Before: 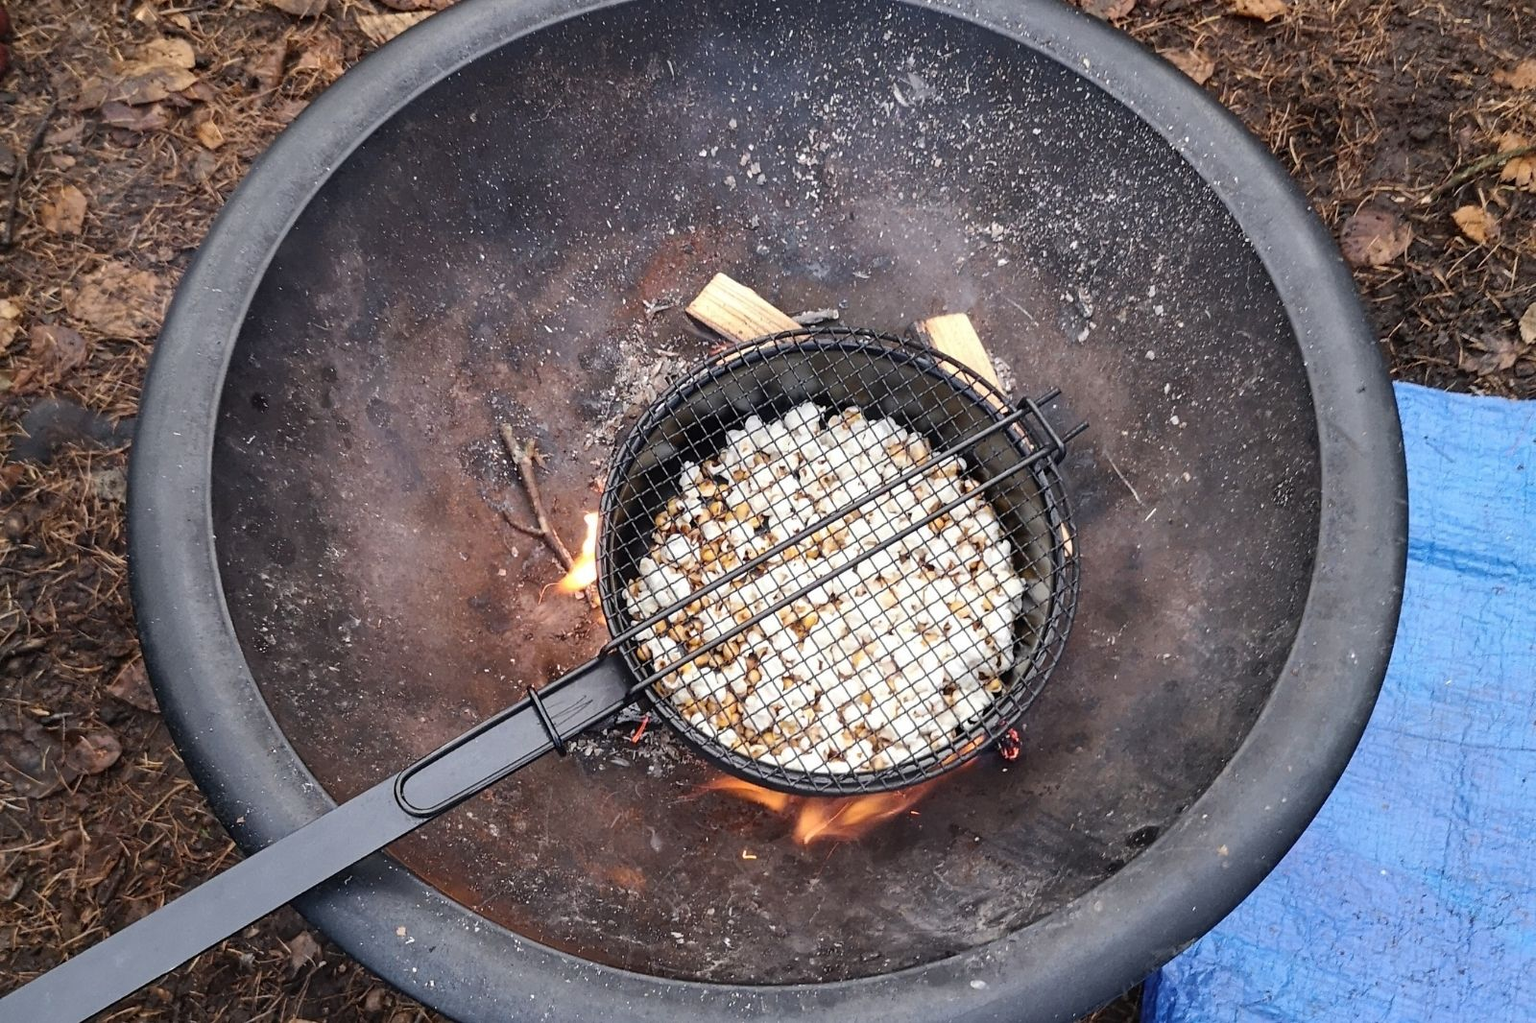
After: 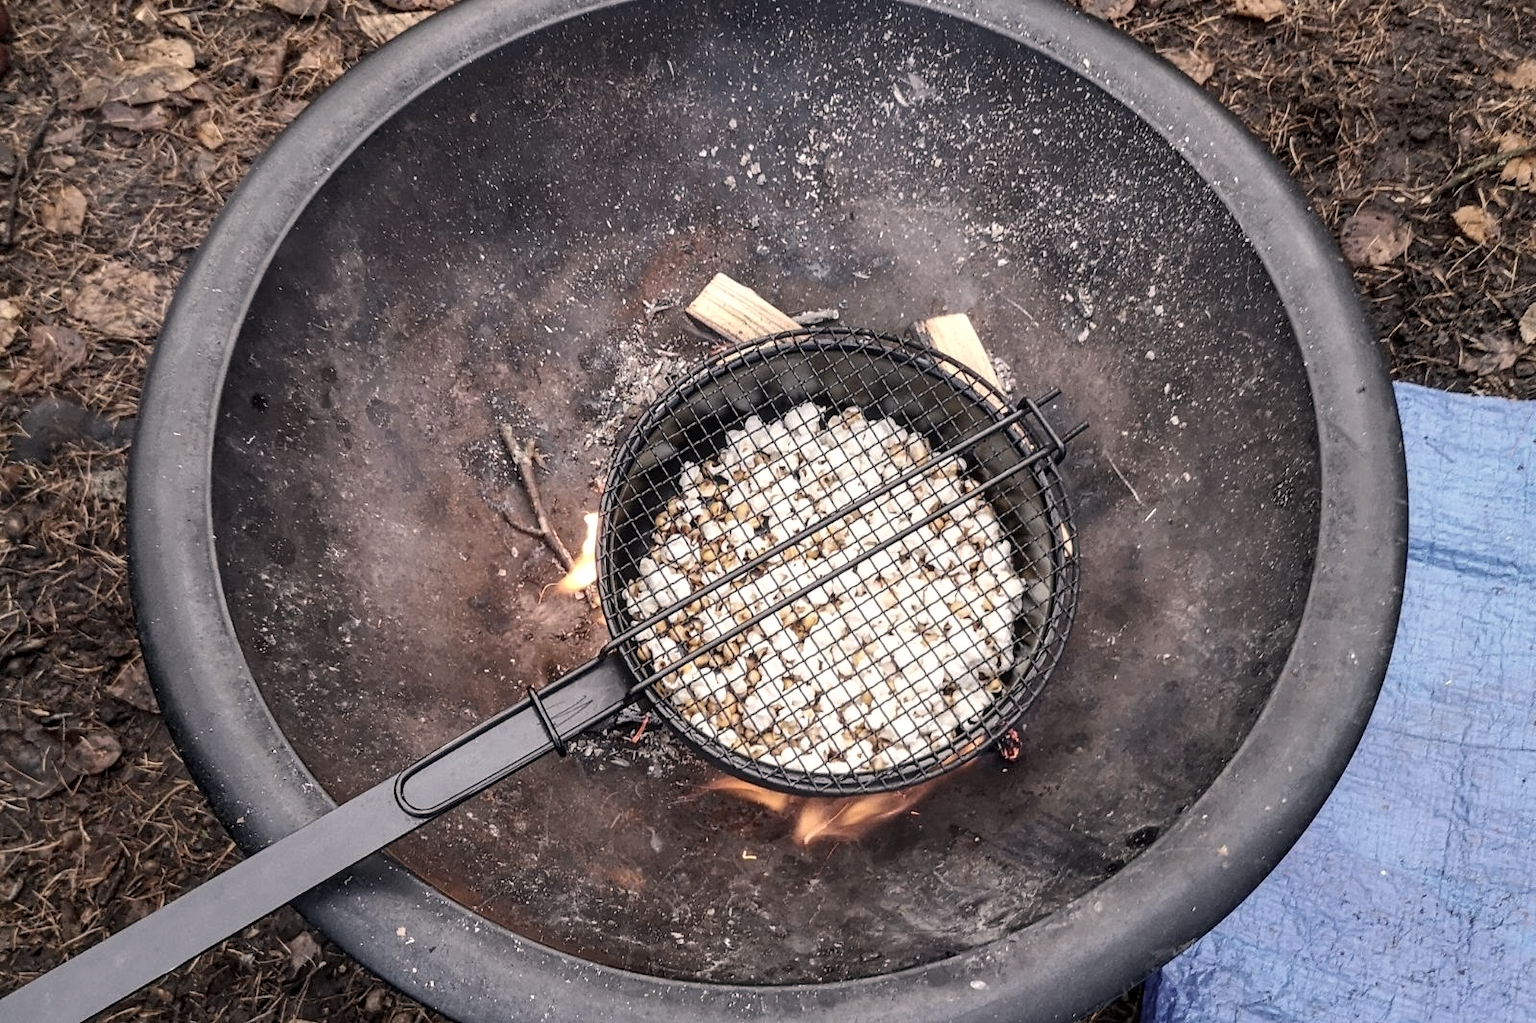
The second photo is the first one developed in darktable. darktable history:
local contrast: detail 130%
color correction: highlights a* 5.53, highlights b* 5.16, saturation 0.649
